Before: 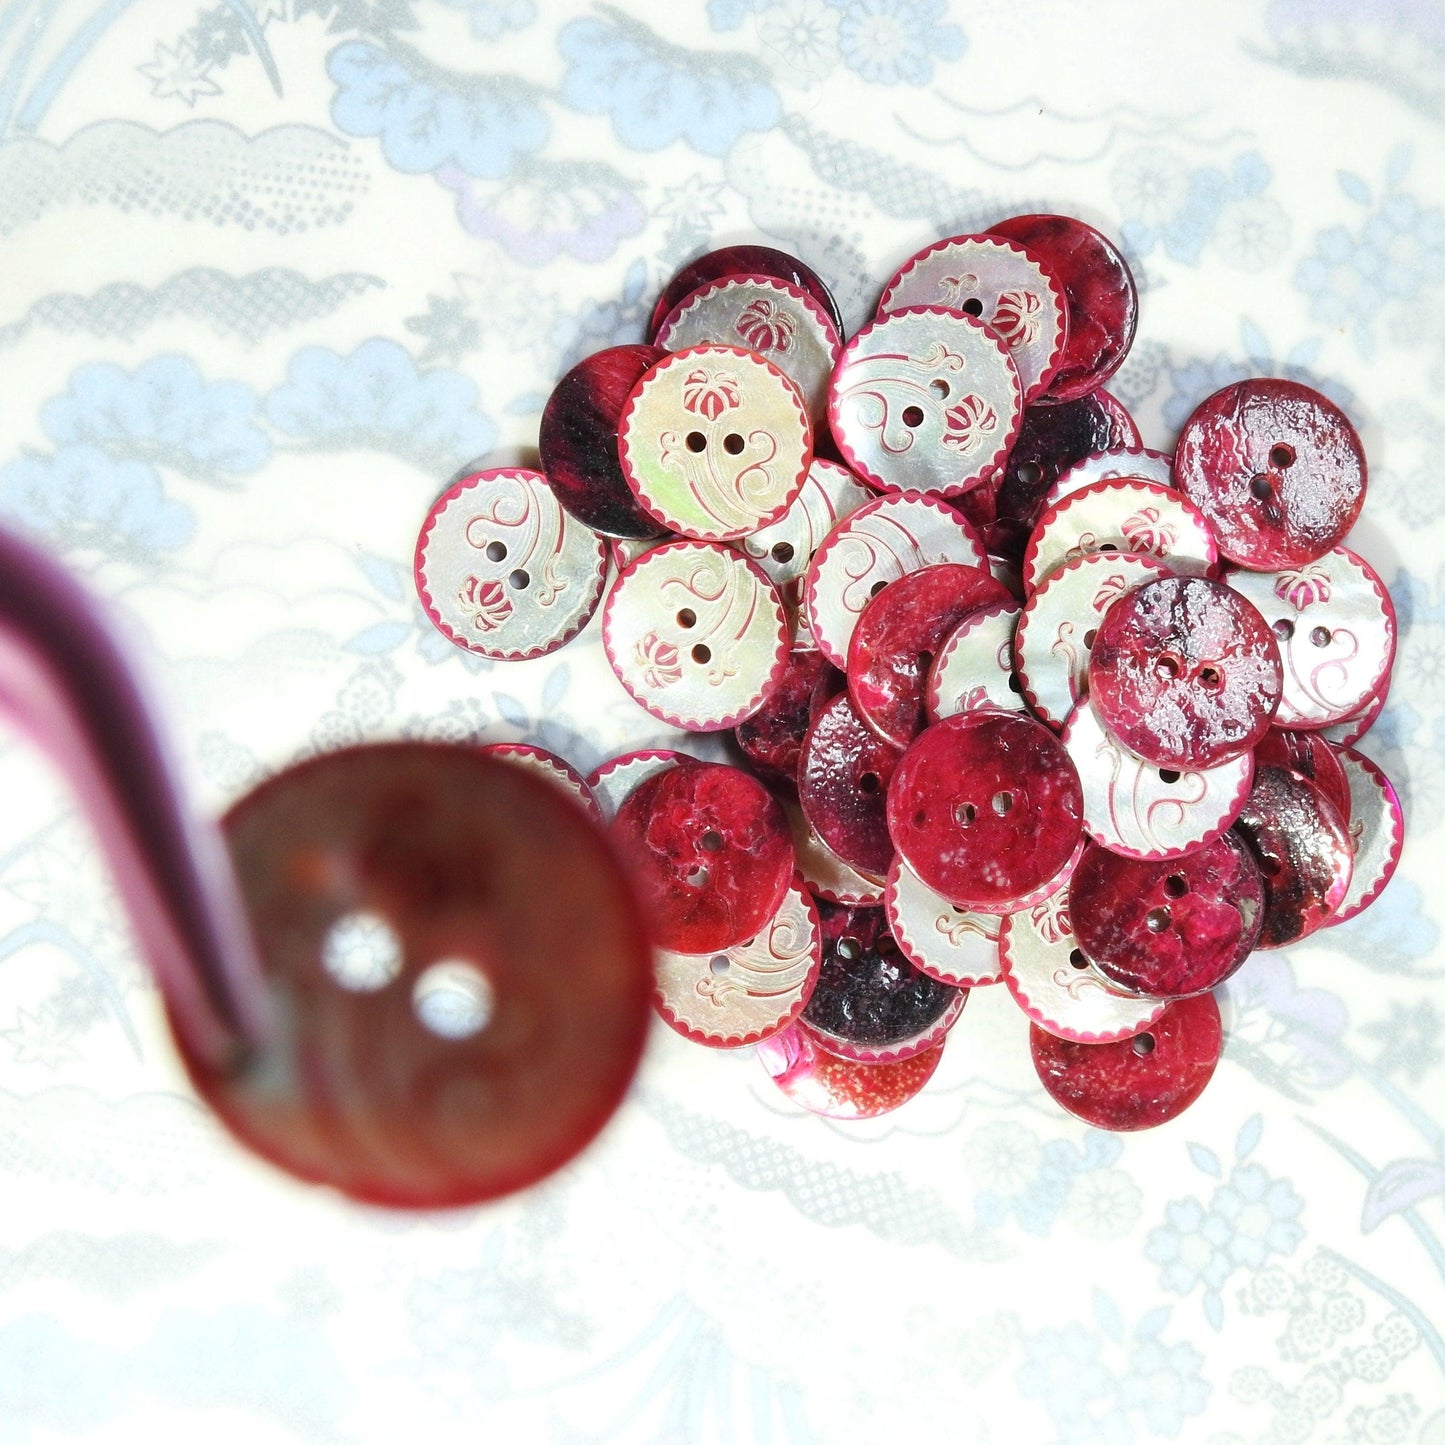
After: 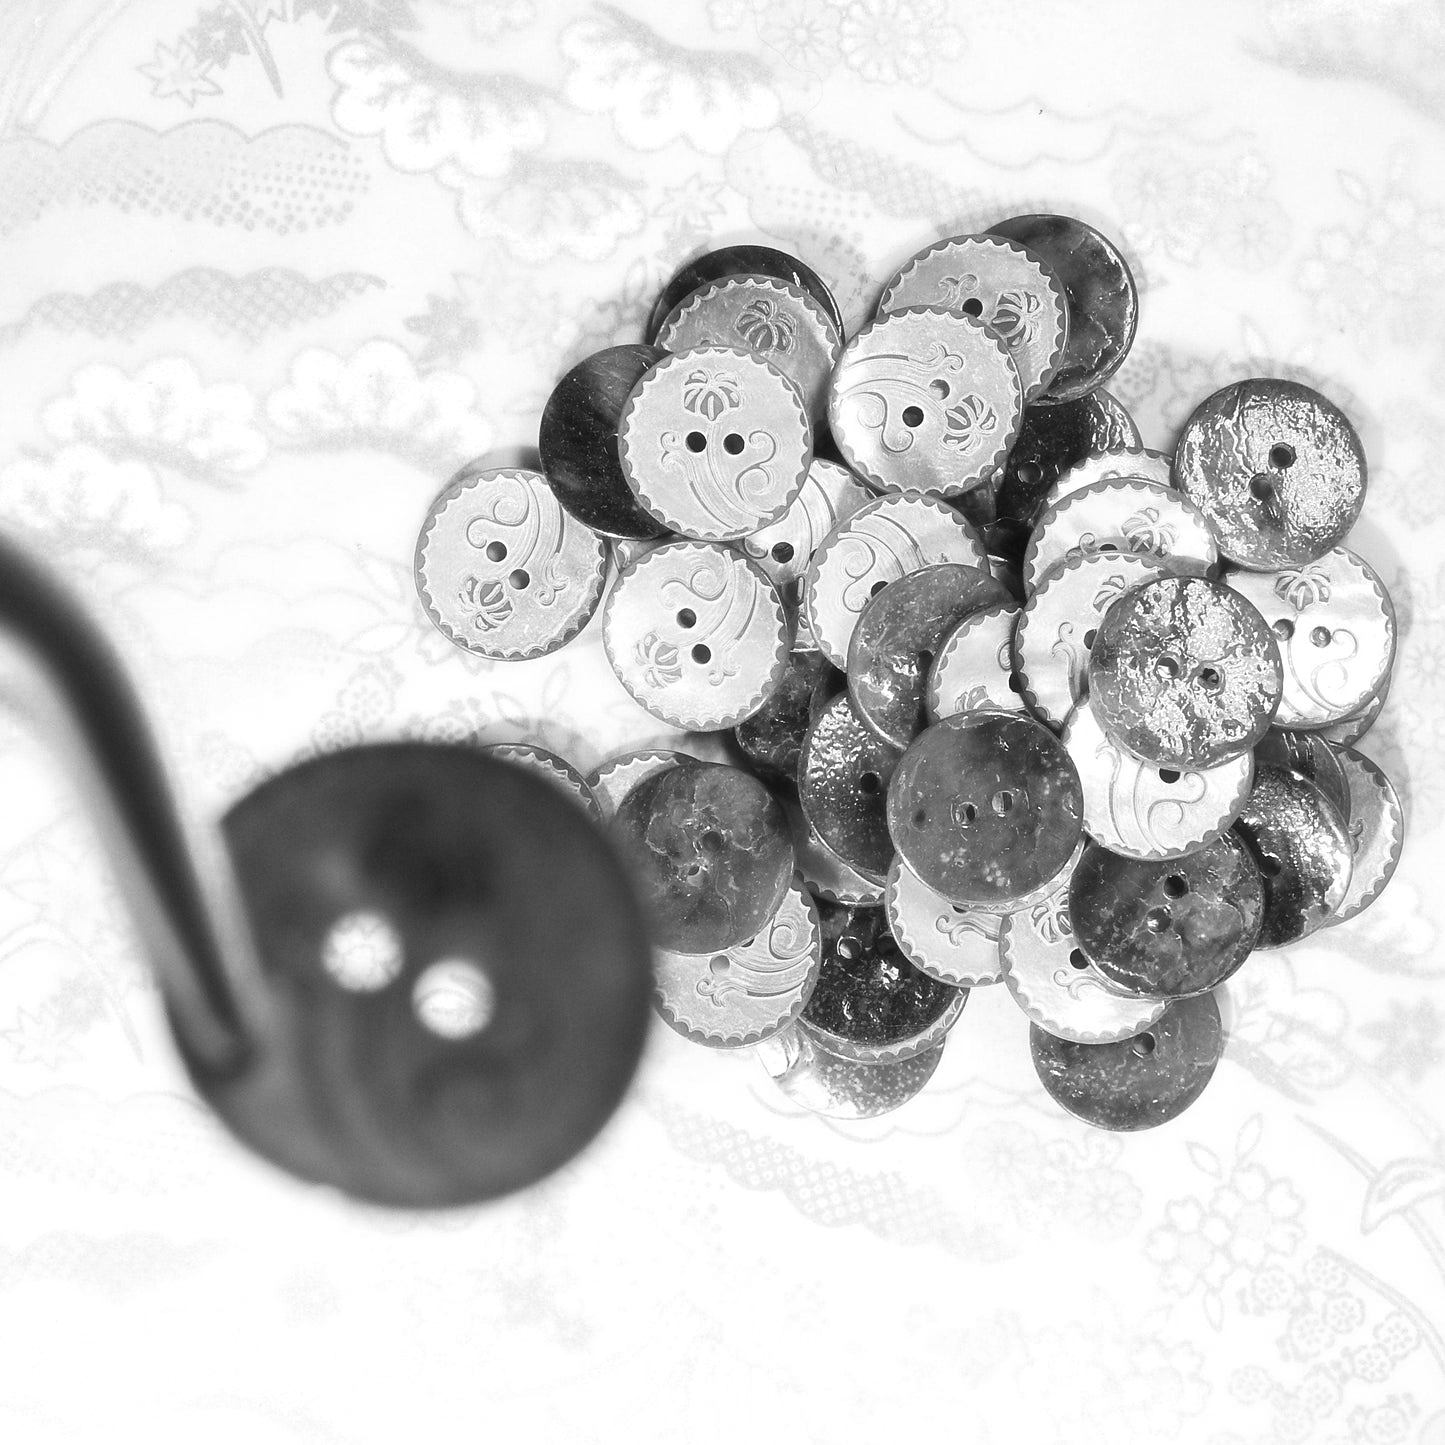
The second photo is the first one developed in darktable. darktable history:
haze removal: strength -0.101, compatibility mode true, adaptive false
sharpen: amount 0.2
color zones: curves: ch0 [(0, 0.613) (0.01, 0.613) (0.245, 0.448) (0.498, 0.529) (0.642, 0.665) (0.879, 0.777) (0.99, 0.613)]; ch1 [(0, 0) (0.143, 0) (0.286, 0) (0.429, 0) (0.571, 0) (0.714, 0) (0.857, 0)]
